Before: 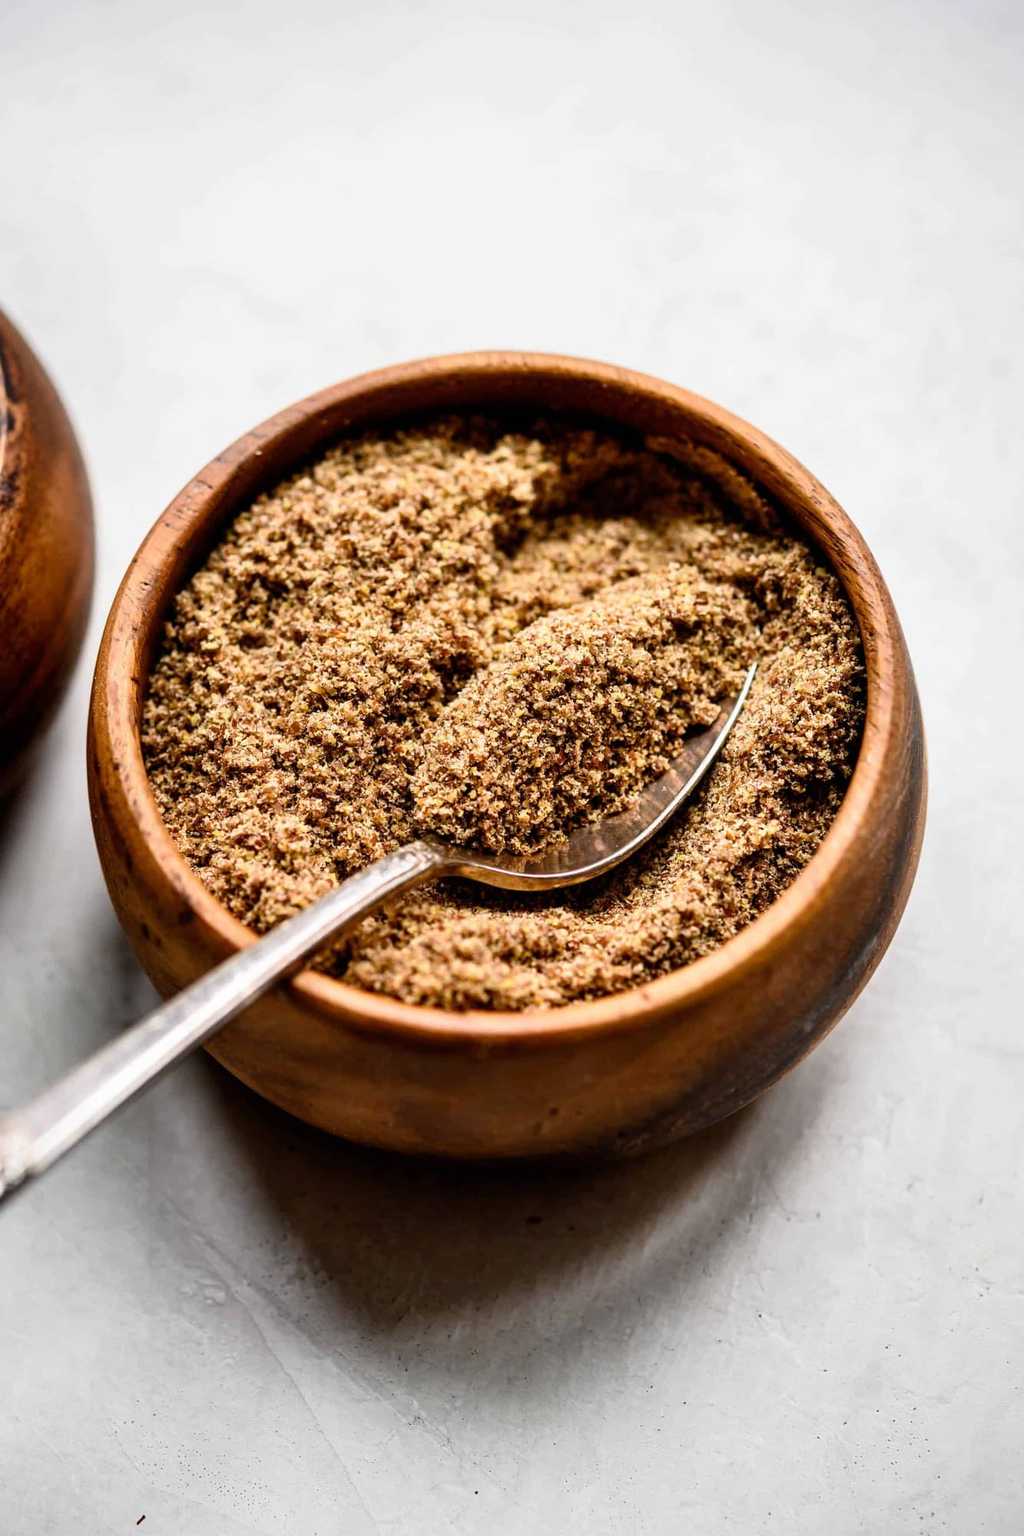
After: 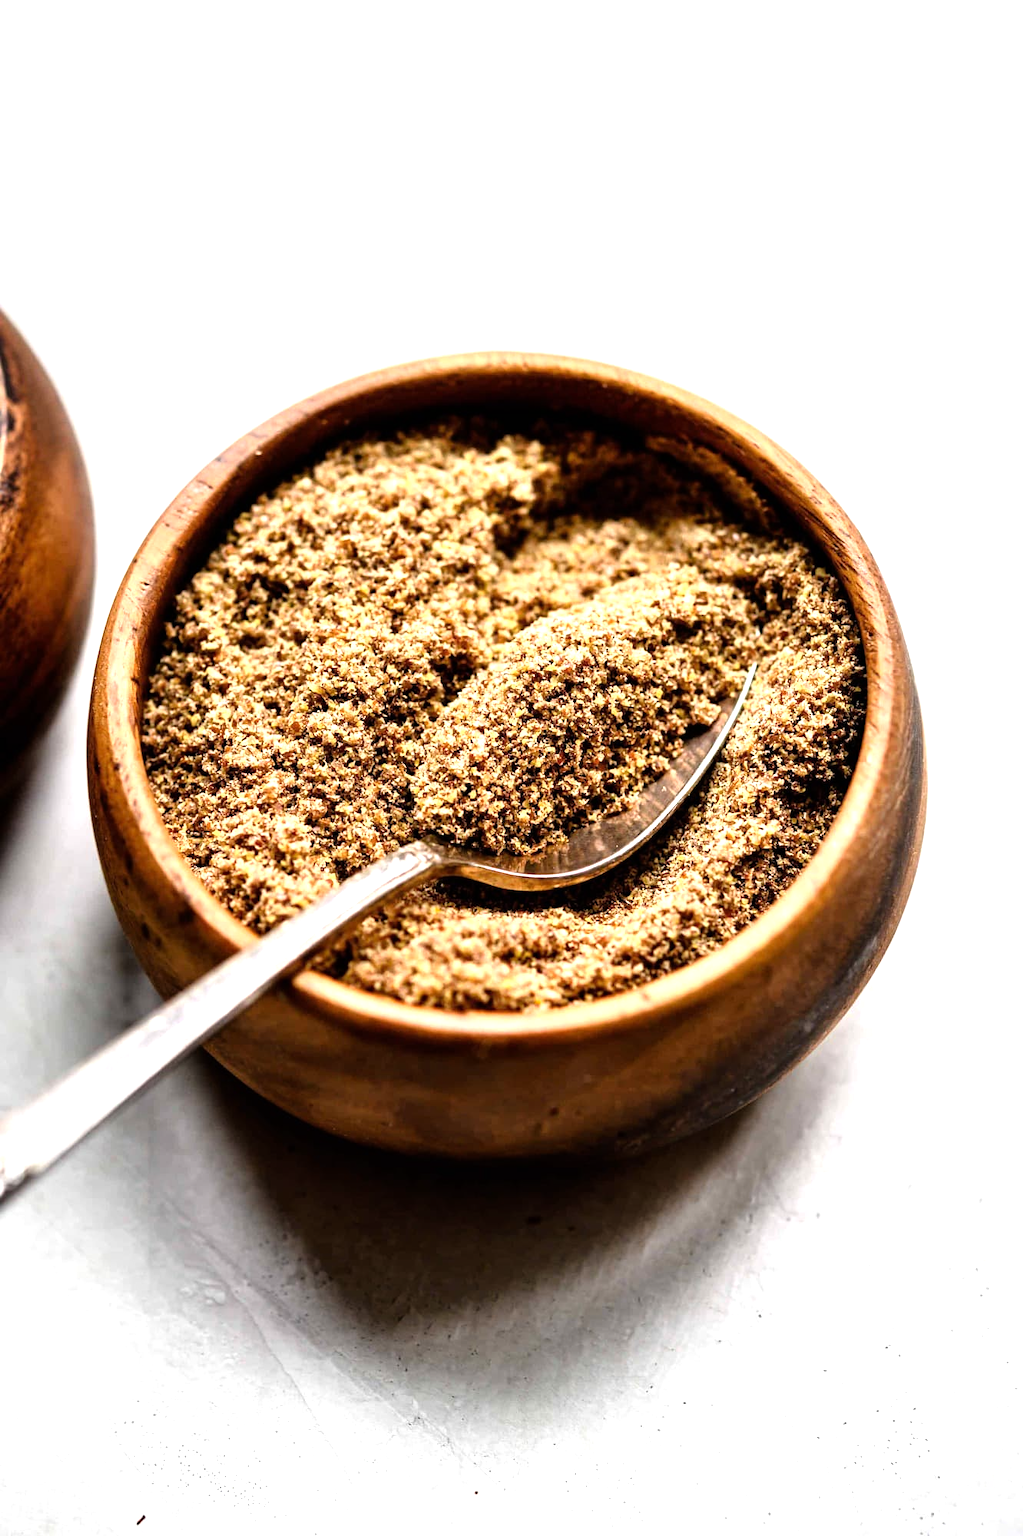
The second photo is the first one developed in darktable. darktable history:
tone equalizer: -8 EV -0.724 EV, -7 EV -0.734 EV, -6 EV -0.6 EV, -5 EV -0.388 EV, -3 EV 0.4 EV, -2 EV 0.6 EV, -1 EV 0.69 EV, +0 EV 0.778 EV
